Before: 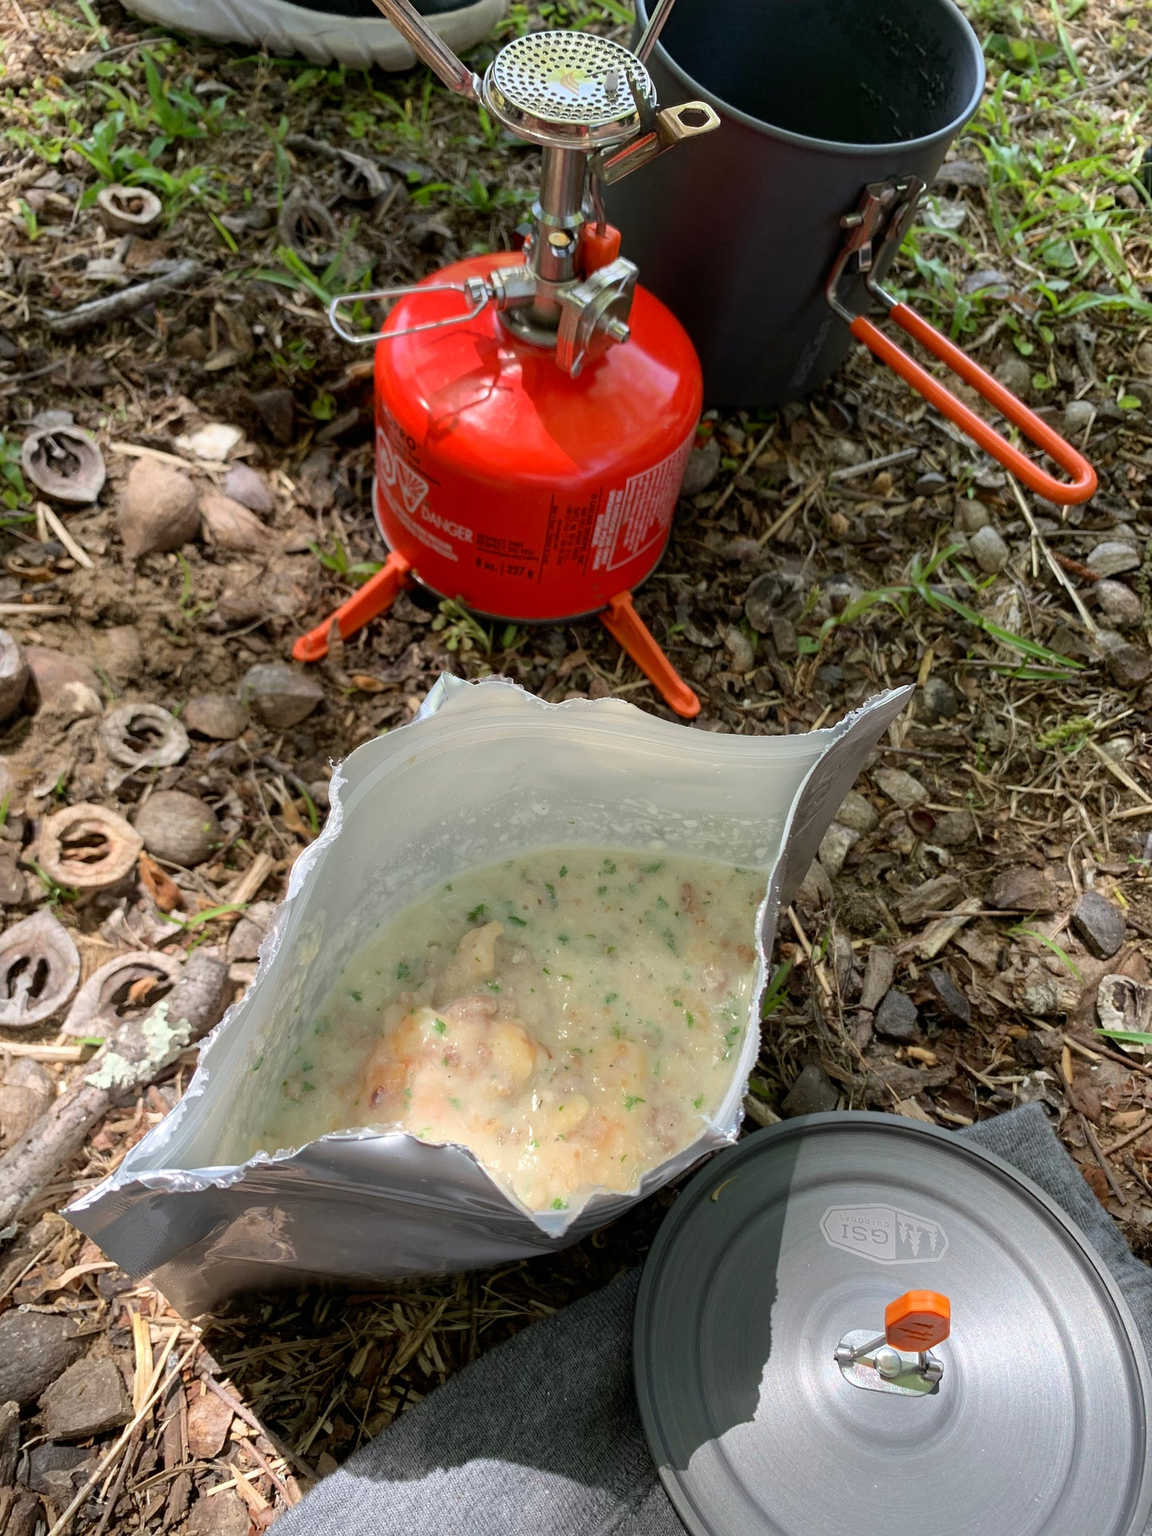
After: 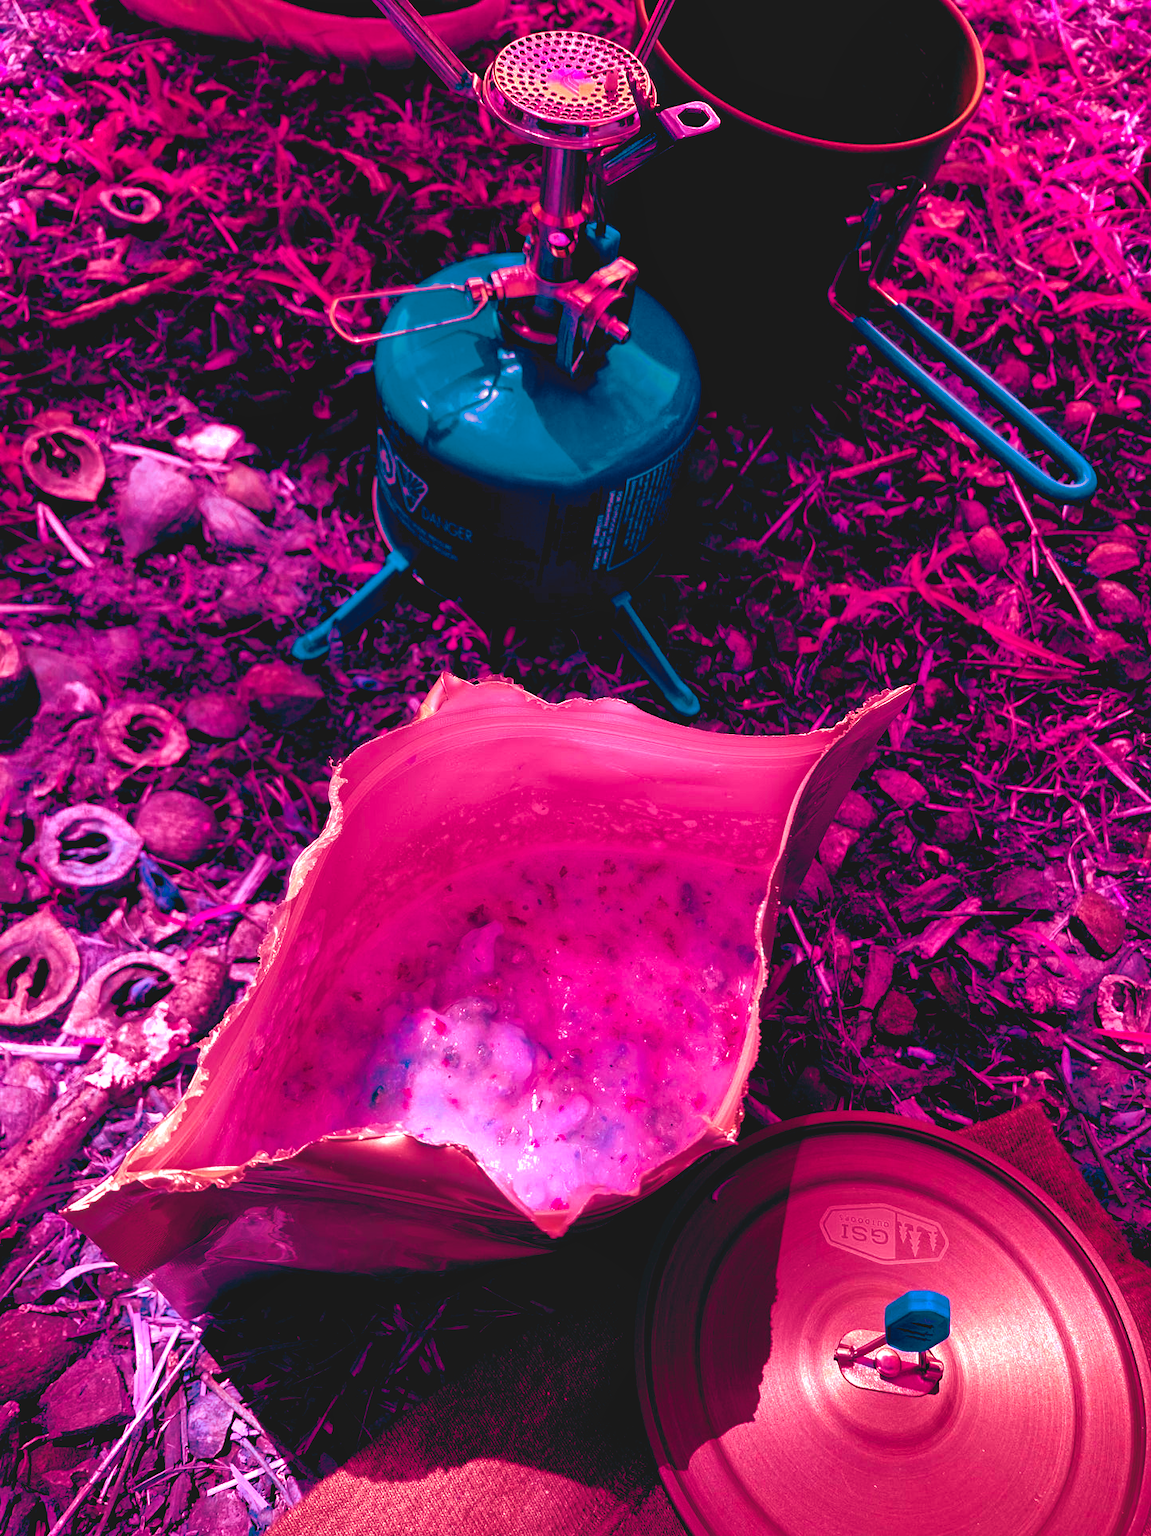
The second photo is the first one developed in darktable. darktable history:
contrast brightness saturation: contrast -0.11
shadows and highlights: on, module defaults
color balance rgb: shadows lift › luminance -18.76%, shadows lift › chroma 35.44%, power › luminance -3.76%, power › hue 142.17°, highlights gain › chroma 7.5%, highlights gain › hue 184.75°, global offset › luminance -0.52%, global offset › chroma 0.91%, global offset › hue 173.36°, shadows fall-off 300%, white fulcrum 2 EV, highlights fall-off 300%, linear chroma grading › shadows 17.19%, linear chroma grading › highlights 61.12%, linear chroma grading › global chroma 50%, hue shift -150.52°, perceptual brilliance grading › global brilliance 12%, mask middle-gray fulcrum 100%, contrast gray fulcrum 38.43%, contrast 35.15%, saturation formula JzAzBz (2021)
